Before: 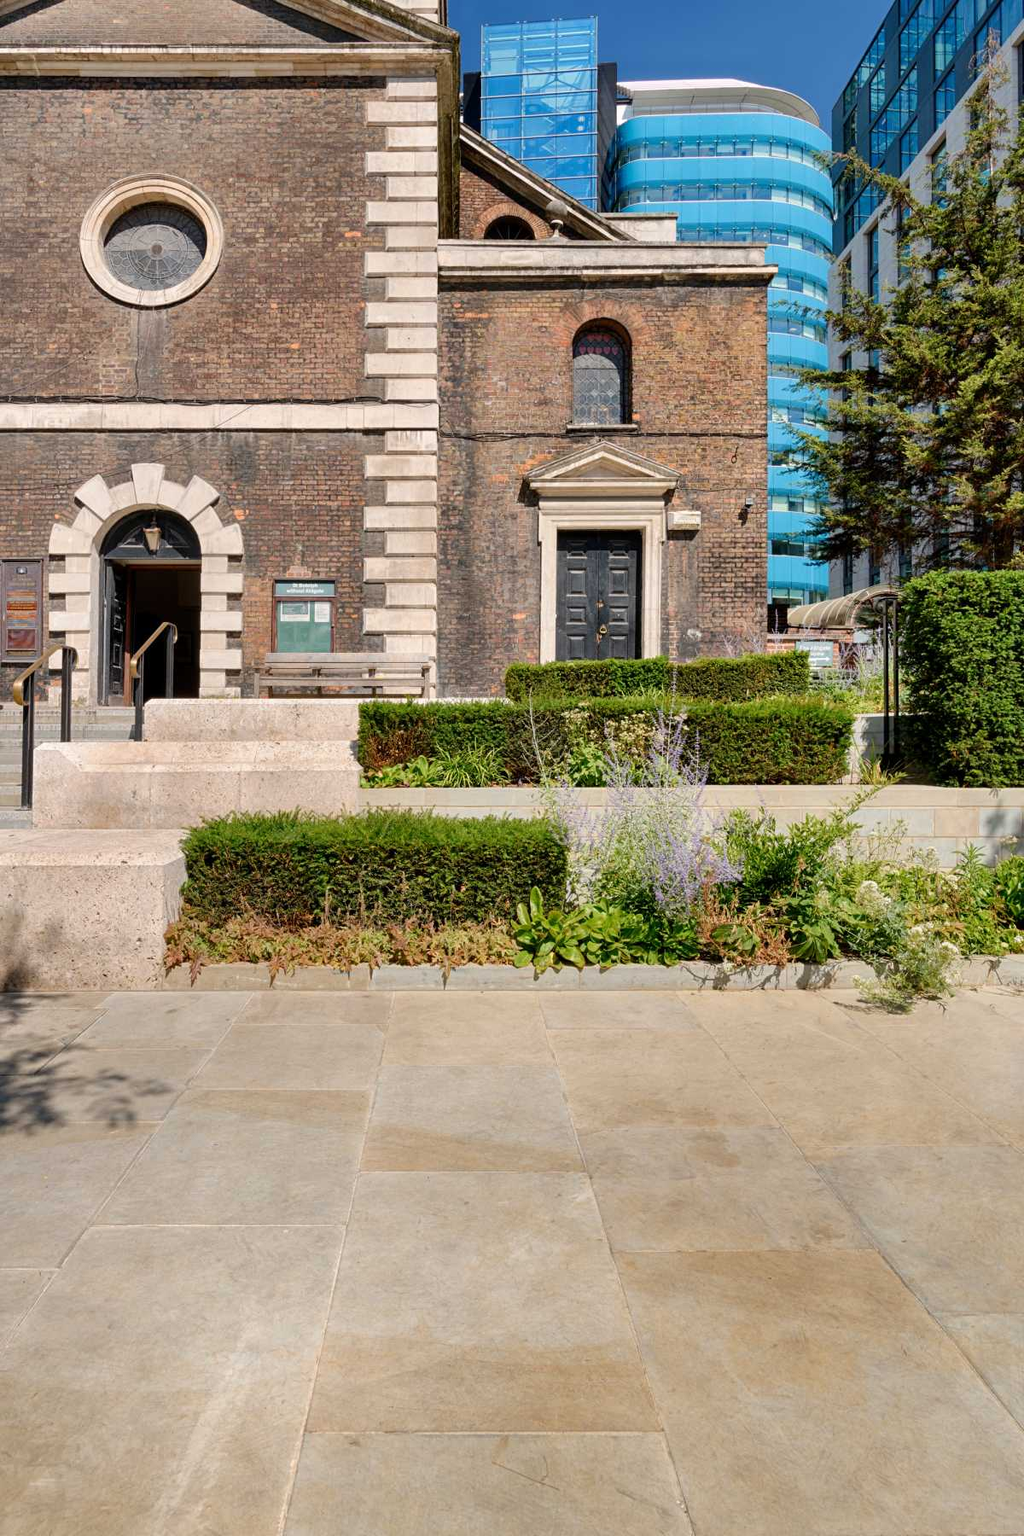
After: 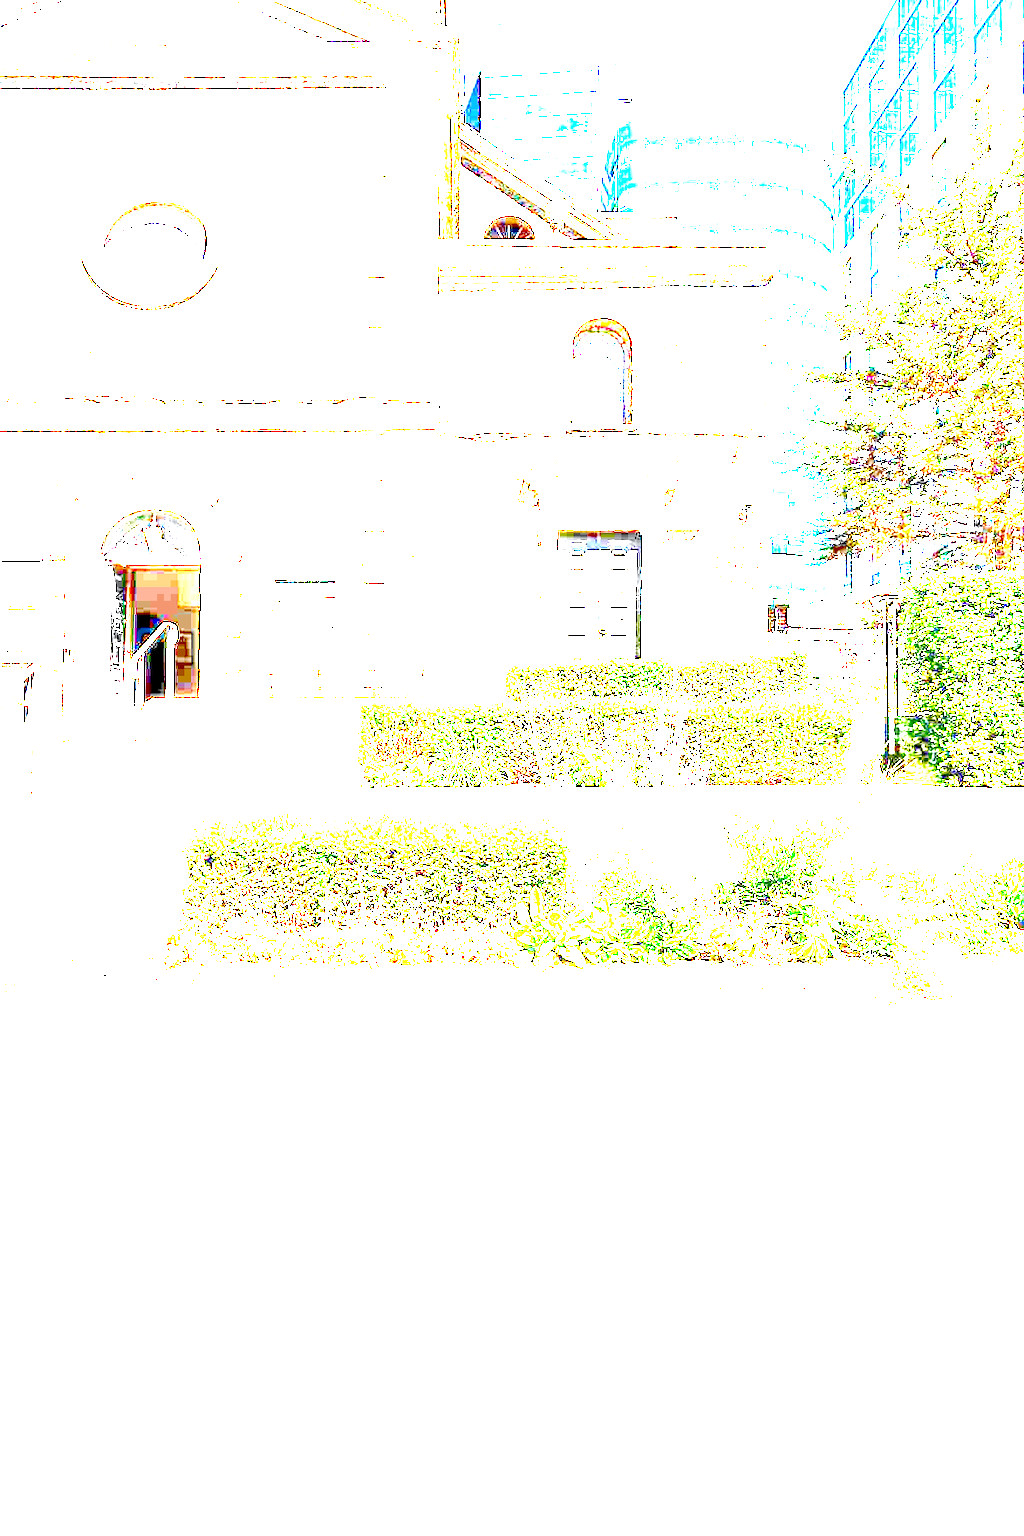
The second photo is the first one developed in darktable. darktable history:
white balance: red 0.967, blue 1.049
exposure: exposure 8 EV, compensate highlight preservation false
